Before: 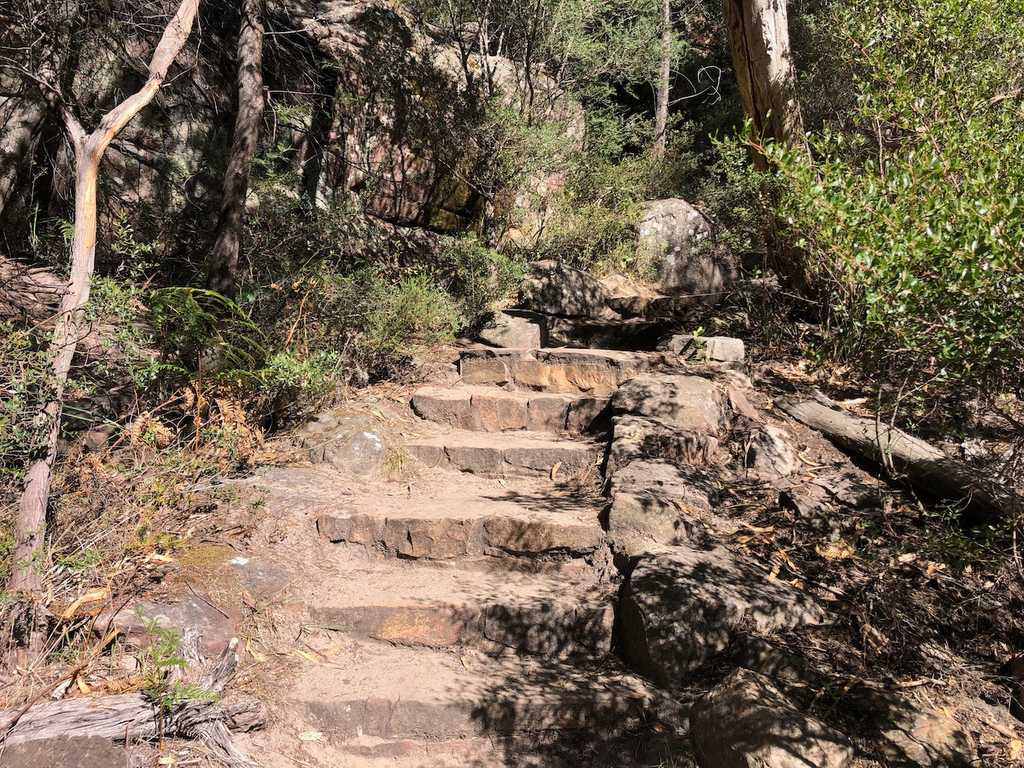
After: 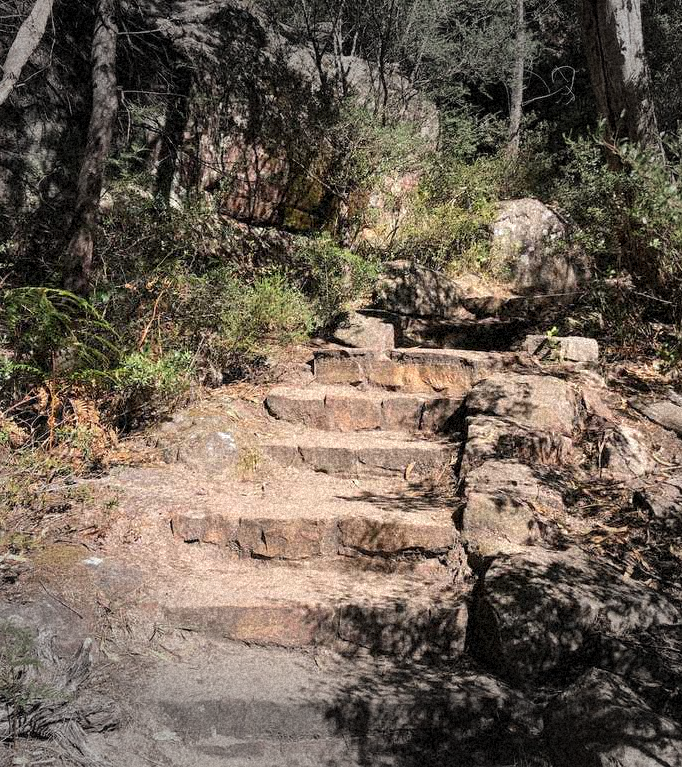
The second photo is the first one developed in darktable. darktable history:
vignetting: fall-off start 79.43%, saturation -0.649, width/height ratio 1.327, unbound false
grain: coarseness 46.9 ISO, strength 50.21%, mid-tones bias 0%
crop and rotate: left 14.292%, right 19.041%
